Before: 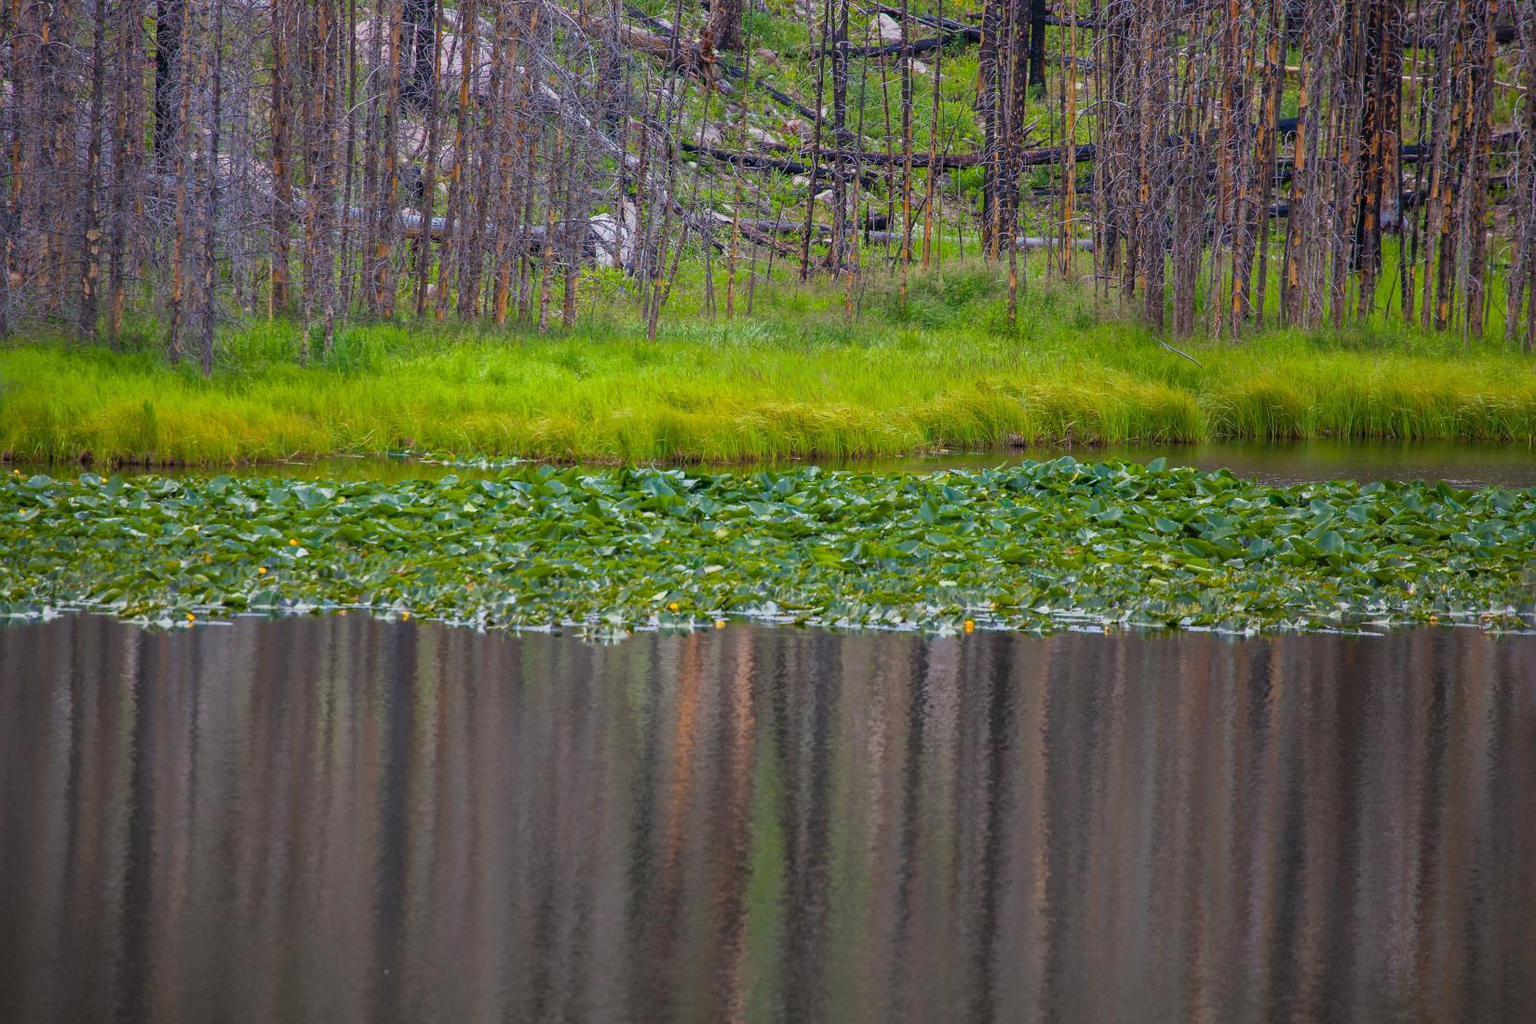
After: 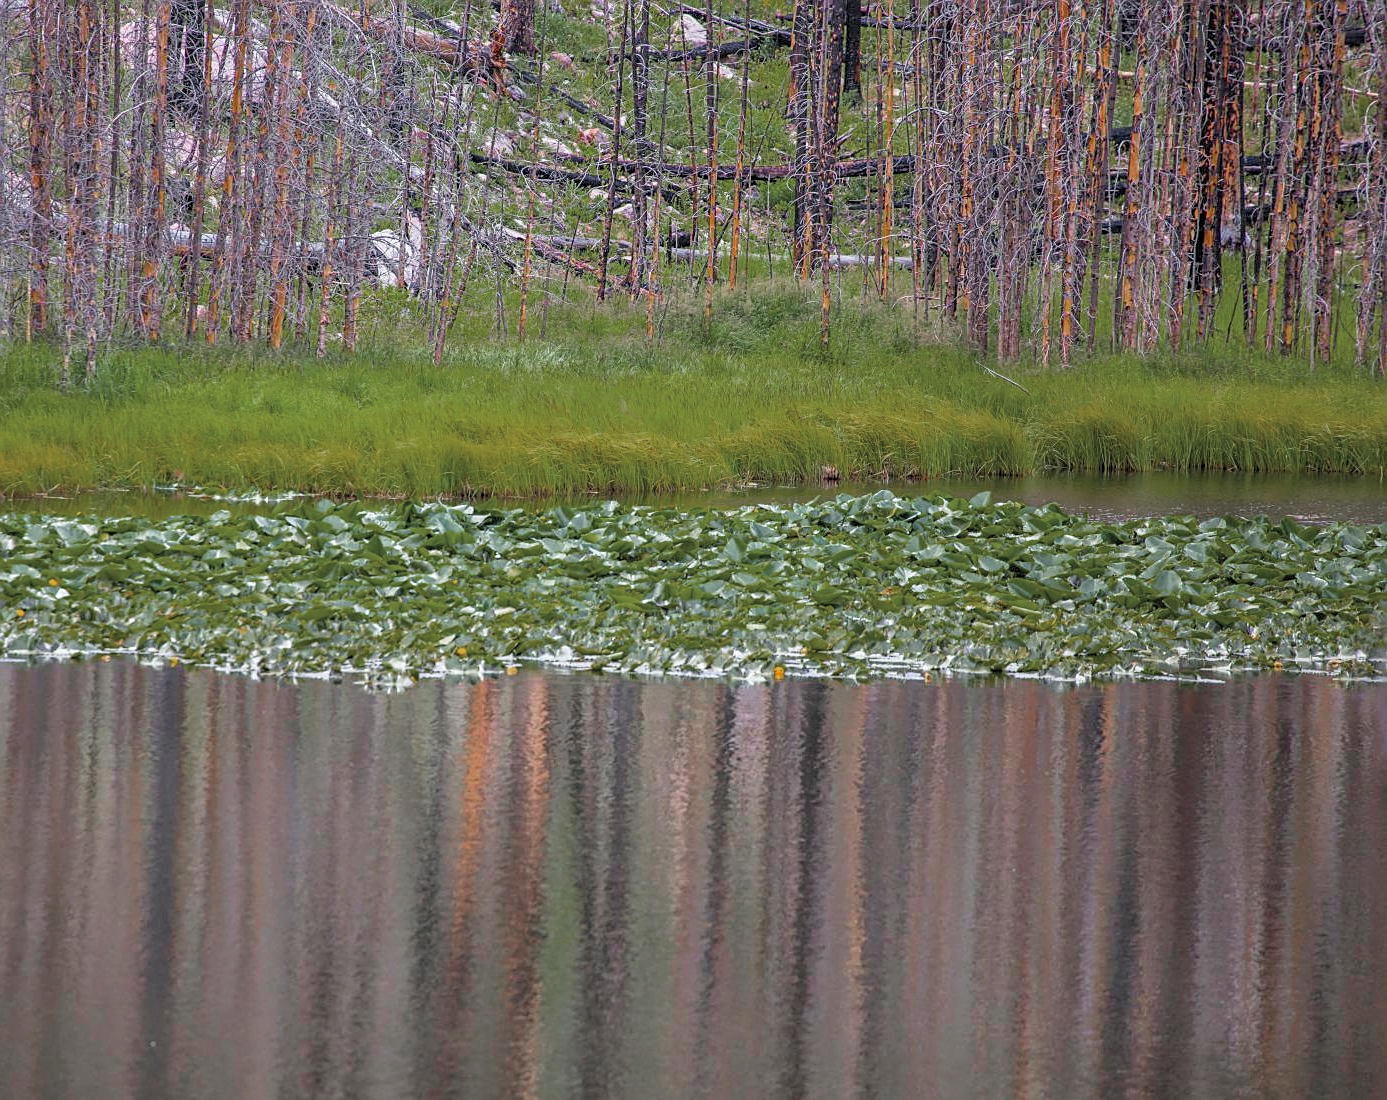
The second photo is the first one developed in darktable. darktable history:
crop: left 15.9%
local contrast: on, module defaults
contrast brightness saturation: brightness 0.148
sharpen: on, module defaults
color zones: curves: ch0 [(0, 0.48) (0.209, 0.398) (0.305, 0.332) (0.429, 0.493) (0.571, 0.5) (0.714, 0.5) (0.857, 0.5) (1, 0.48)]; ch1 [(0, 0.736) (0.143, 0.625) (0.225, 0.371) (0.429, 0.256) (0.571, 0.241) (0.714, 0.213) (0.857, 0.48) (1, 0.736)]; ch2 [(0, 0.448) (0.143, 0.498) (0.286, 0.5) (0.429, 0.5) (0.571, 0.5) (0.714, 0.5) (0.857, 0.5) (1, 0.448)]
tone equalizer: mask exposure compensation -0.511 EV
exposure: exposure 0.126 EV, compensate exposure bias true, compensate highlight preservation false
